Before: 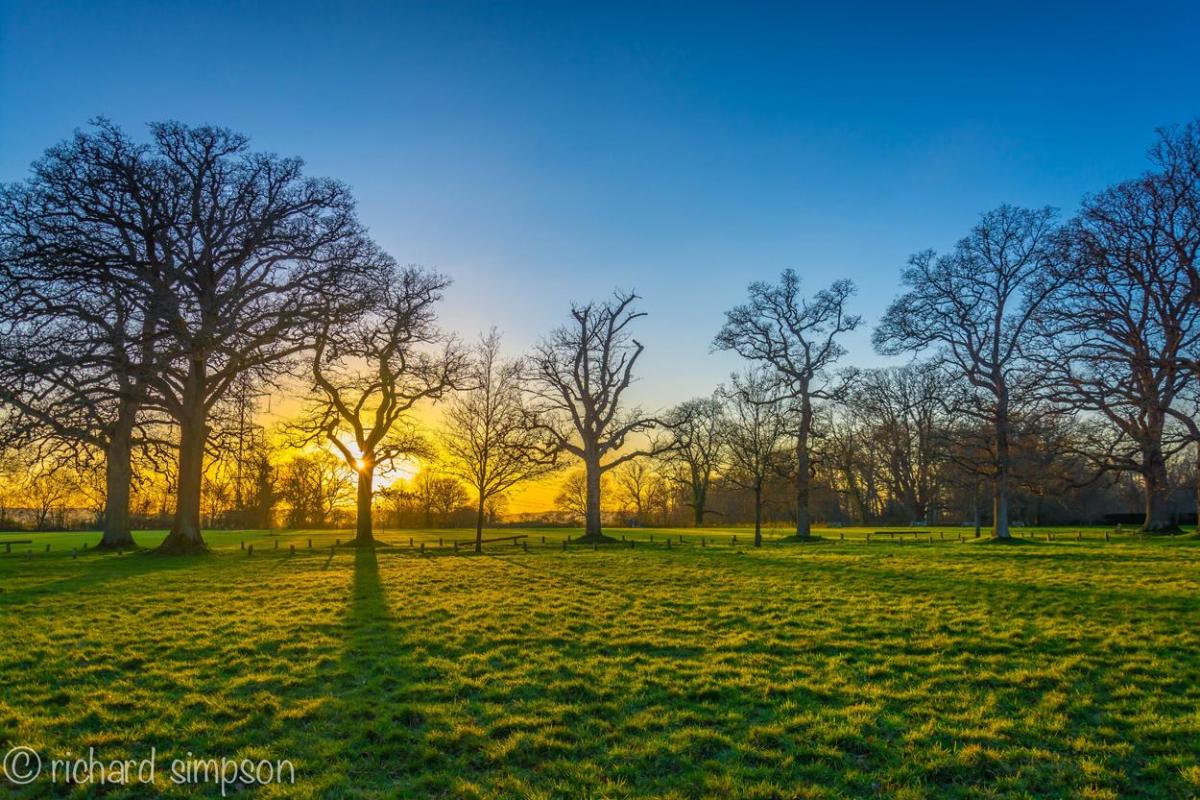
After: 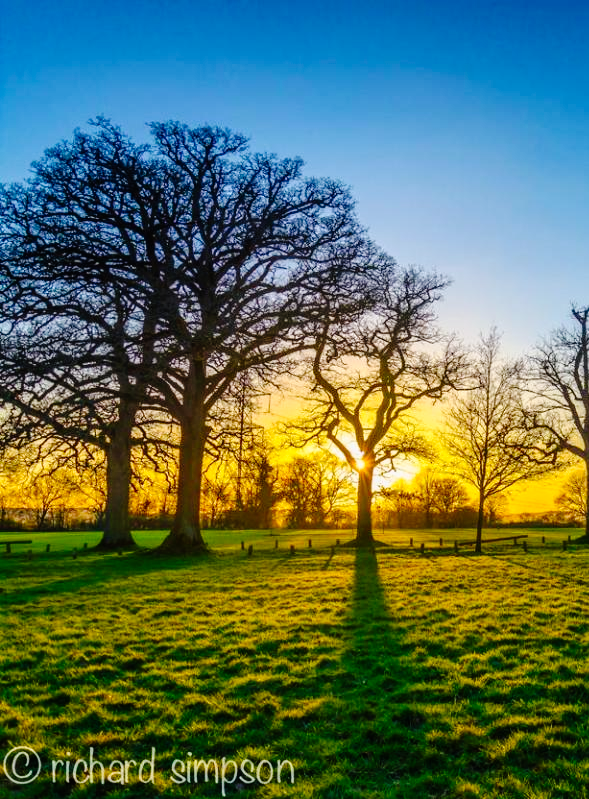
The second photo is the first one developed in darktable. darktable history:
crop and rotate: left 0%, top 0%, right 50.845%
tone curve: curves: ch0 [(0, 0) (0.003, 0.003) (0.011, 0.005) (0.025, 0.008) (0.044, 0.012) (0.069, 0.02) (0.1, 0.031) (0.136, 0.047) (0.177, 0.088) (0.224, 0.141) (0.277, 0.222) (0.335, 0.32) (0.399, 0.422) (0.468, 0.523) (0.543, 0.623) (0.623, 0.716) (0.709, 0.796) (0.801, 0.88) (0.898, 0.958) (1, 1)], preserve colors none
